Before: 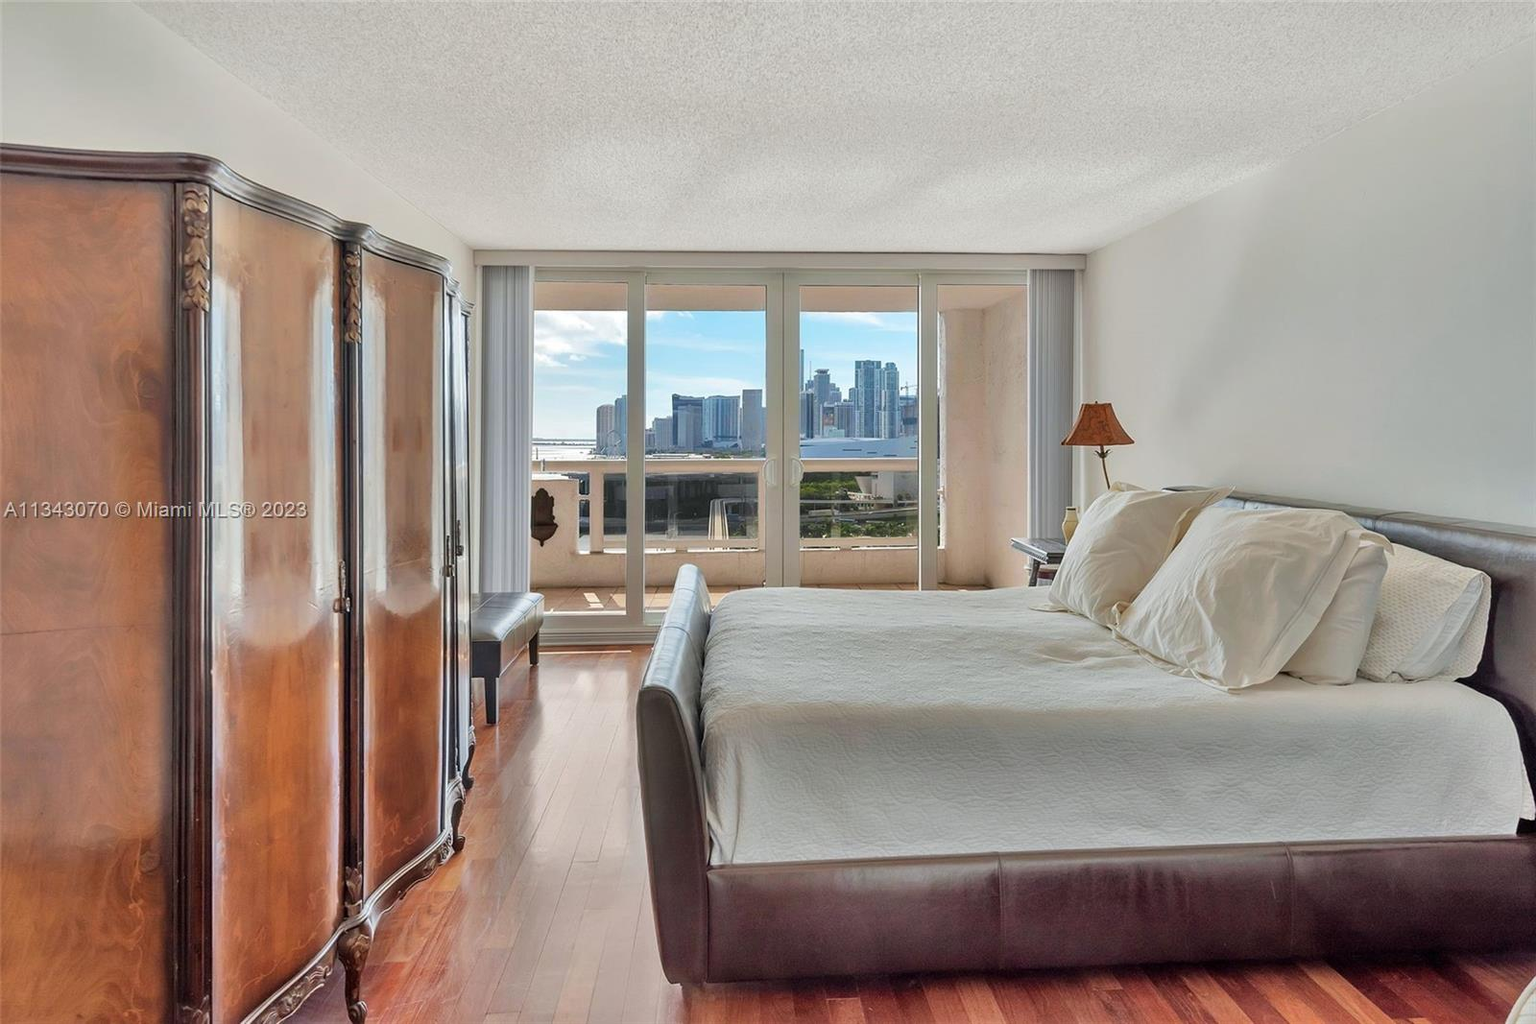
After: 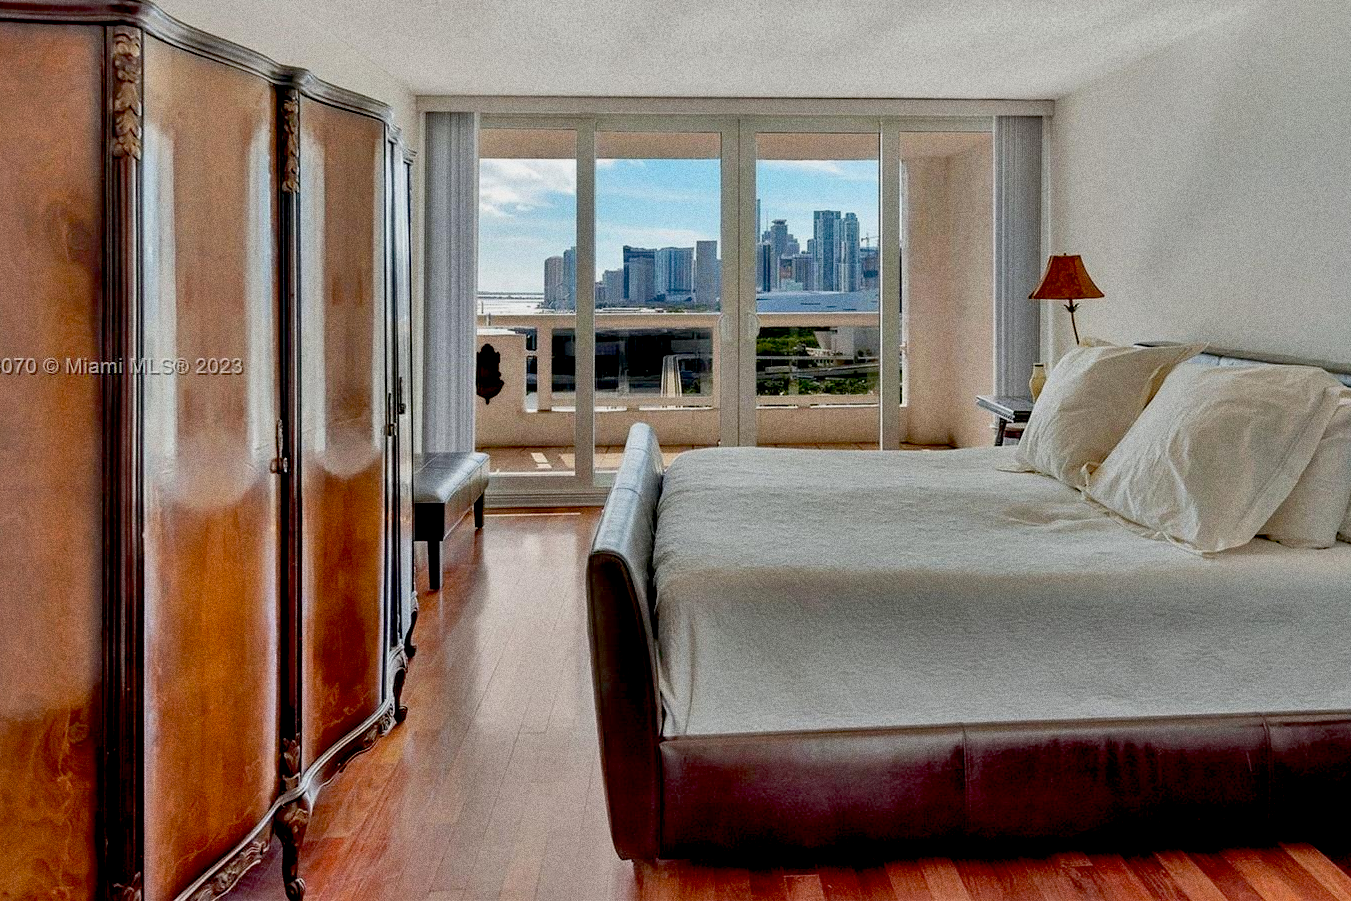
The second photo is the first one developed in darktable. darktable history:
exposure: black level correction 0.046, exposure -0.228 EV, compensate highlight preservation false
crop and rotate: left 4.842%, top 15.51%, right 10.668%
grain: coarseness 0.09 ISO, strength 40%
